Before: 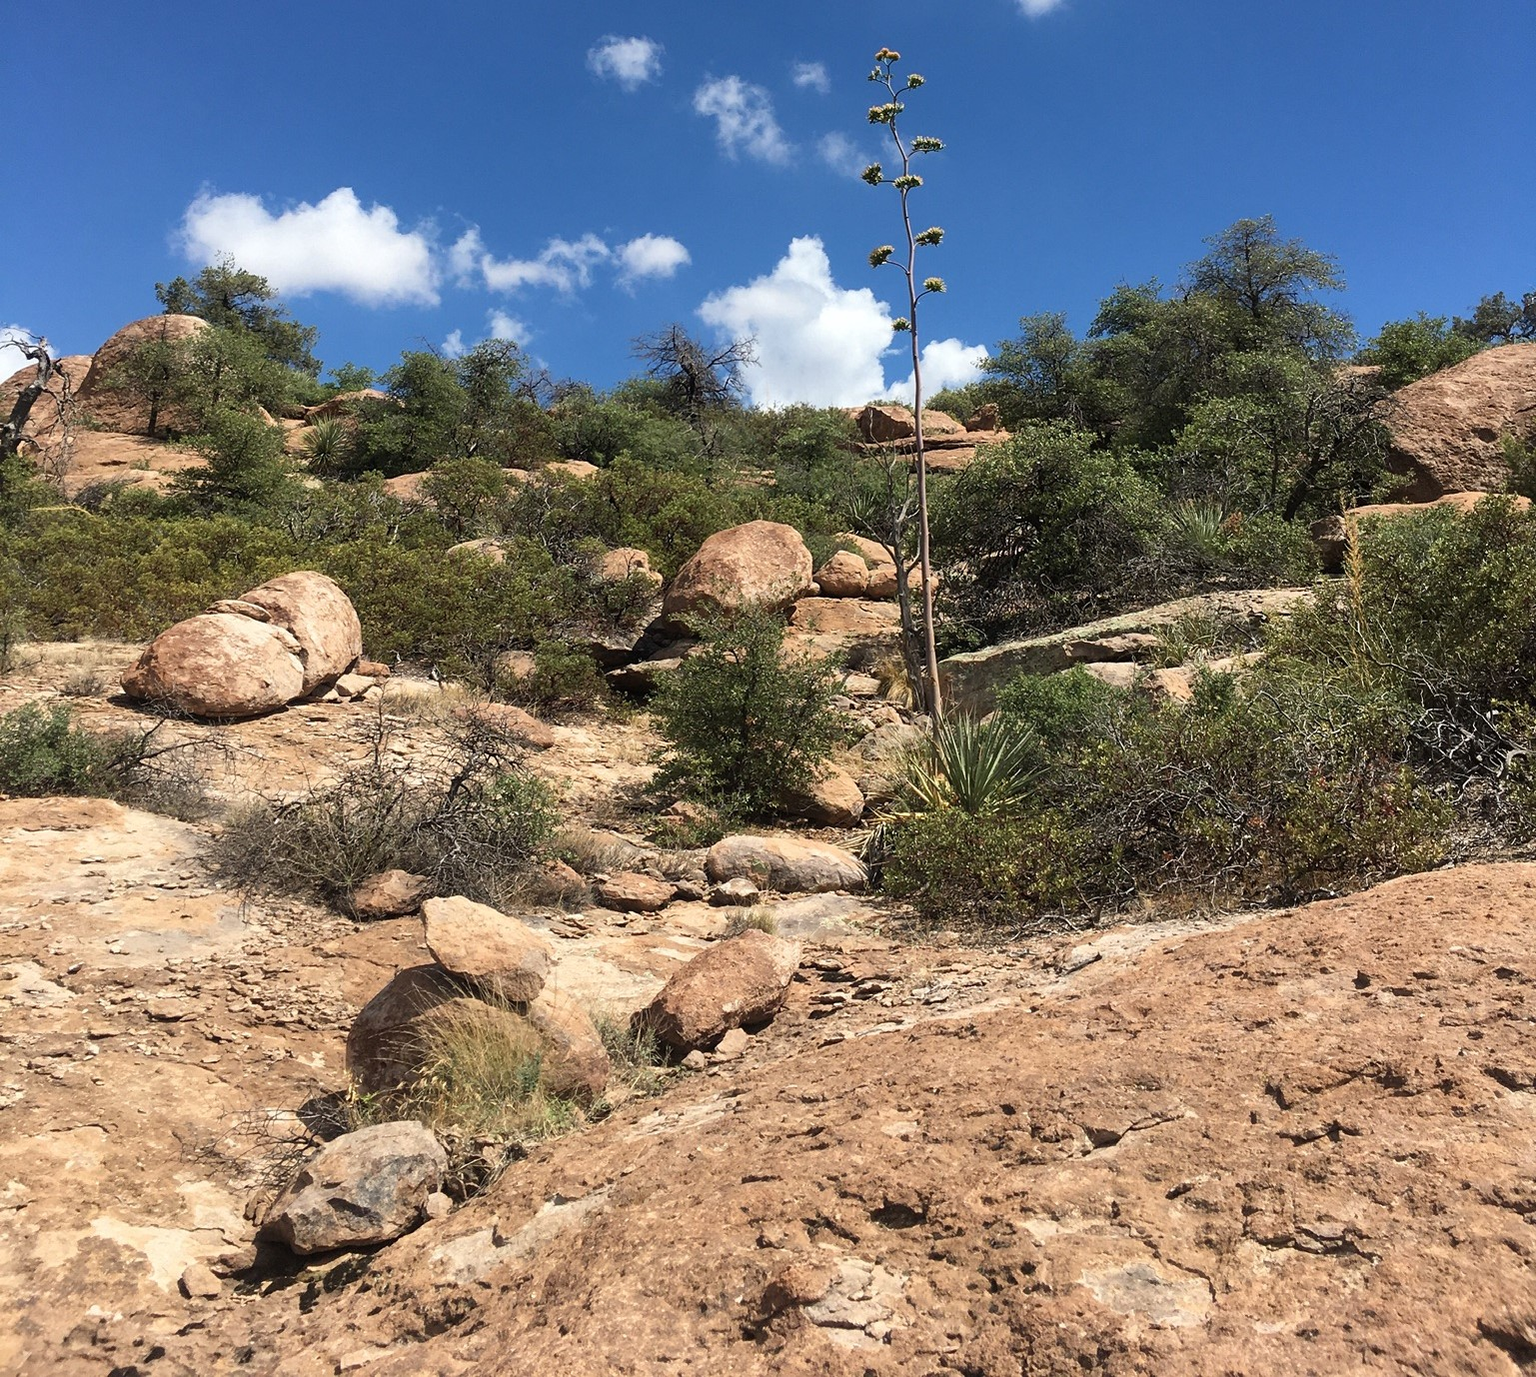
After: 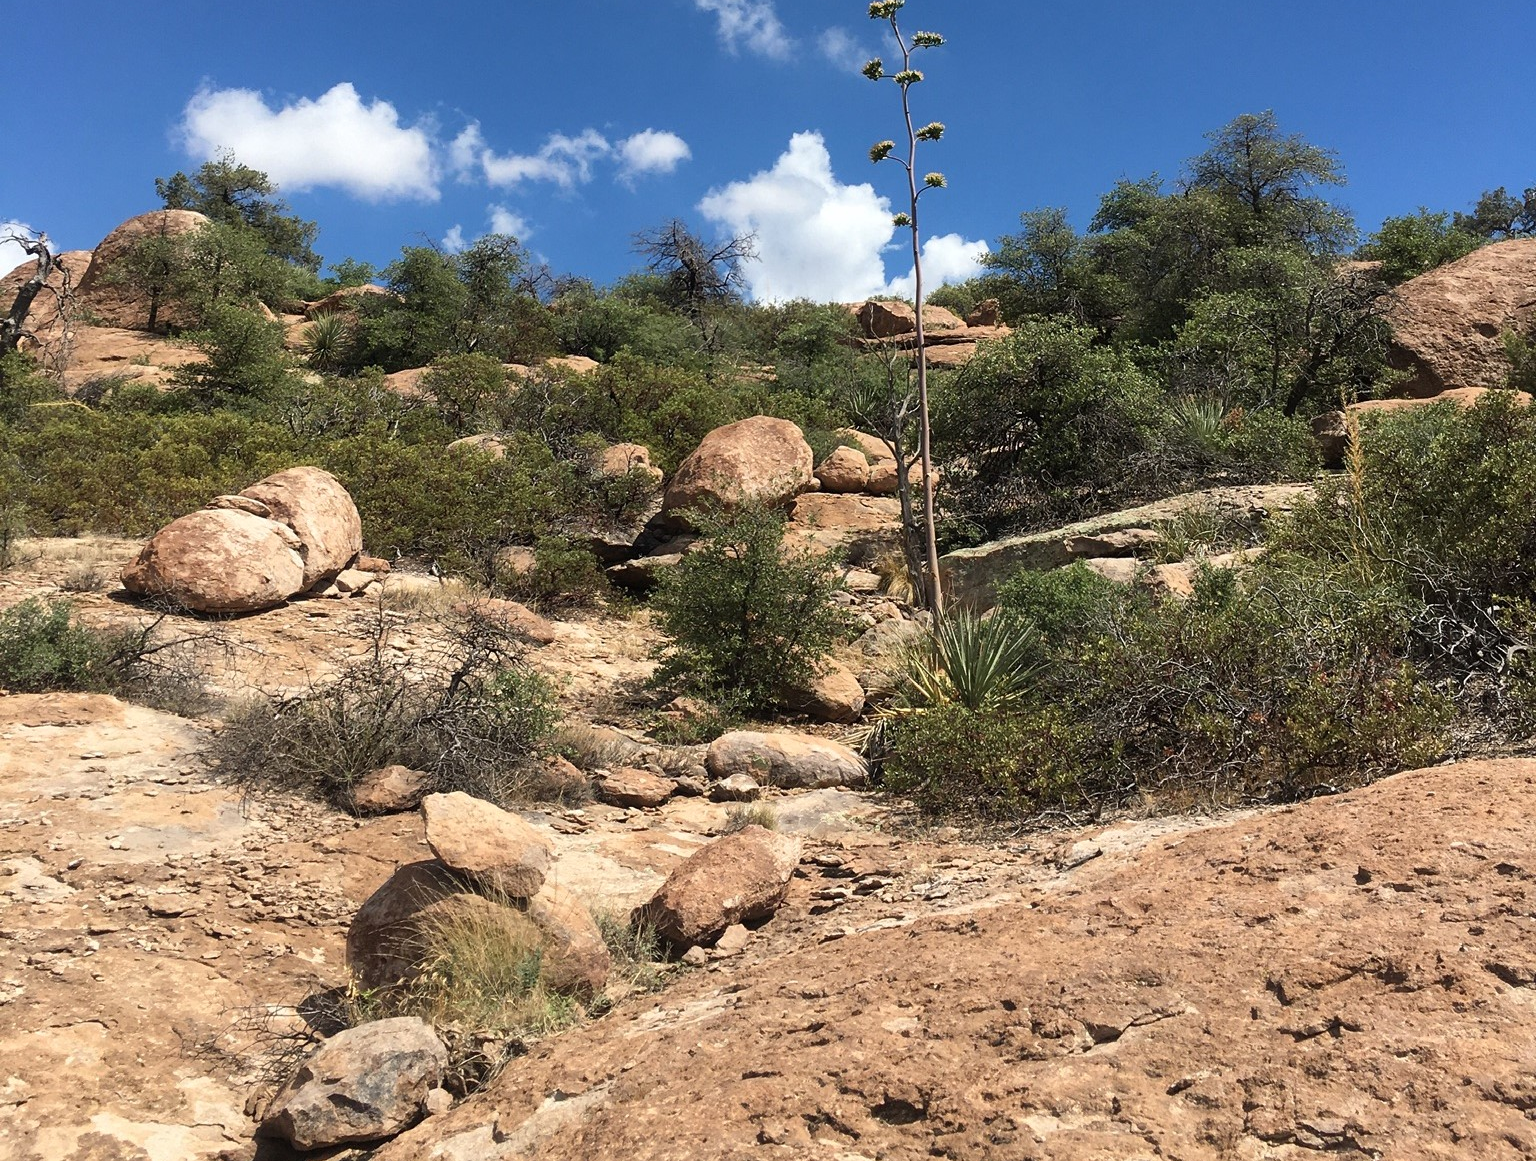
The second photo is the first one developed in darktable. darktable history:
tone equalizer: on, module defaults
crop: top 7.625%, bottom 8.027%
